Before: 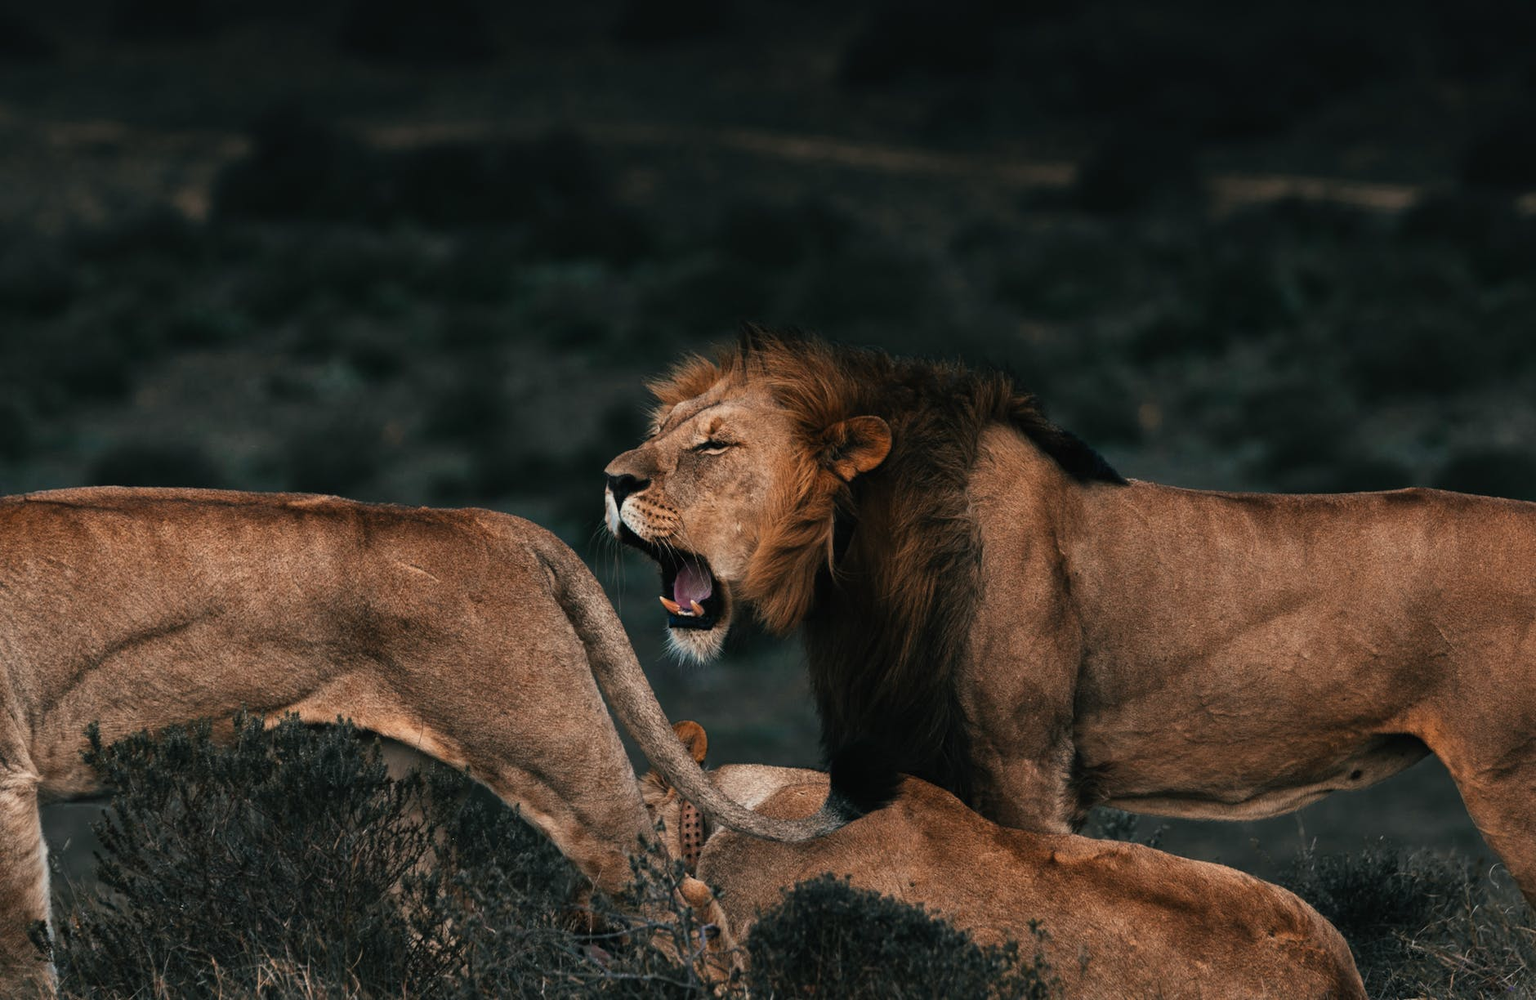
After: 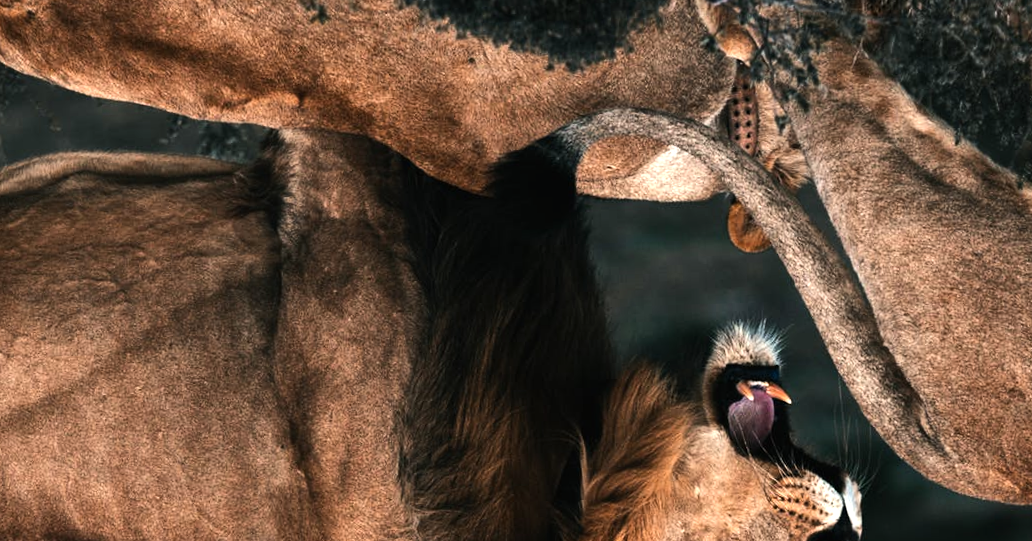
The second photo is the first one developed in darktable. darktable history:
orientation "rotate by 180 degrees": orientation rotate 180°
rotate and perspective: rotation -1.77°, lens shift (horizontal) 0.004, automatic cropping off
white balance: emerald 1
tone equalizer "contrast tone curve: medium": -8 EV -0.75 EV, -7 EV -0.7 EV, -6 EV -0.6 EV, -5 EV -0.4 EV, -3 EV 0.4 EV, -2 EV 0.6 EV, -1 EV 0.7 EV, +0 EV 0.75 EV, edges refinement/feathering 500, mask exposure compensation -1.57 EV, preserve details no
exposure: exposure 0.426 EV
crop: left 15.306%, top 9.065%, right 30.789%, bottom 48.638%
